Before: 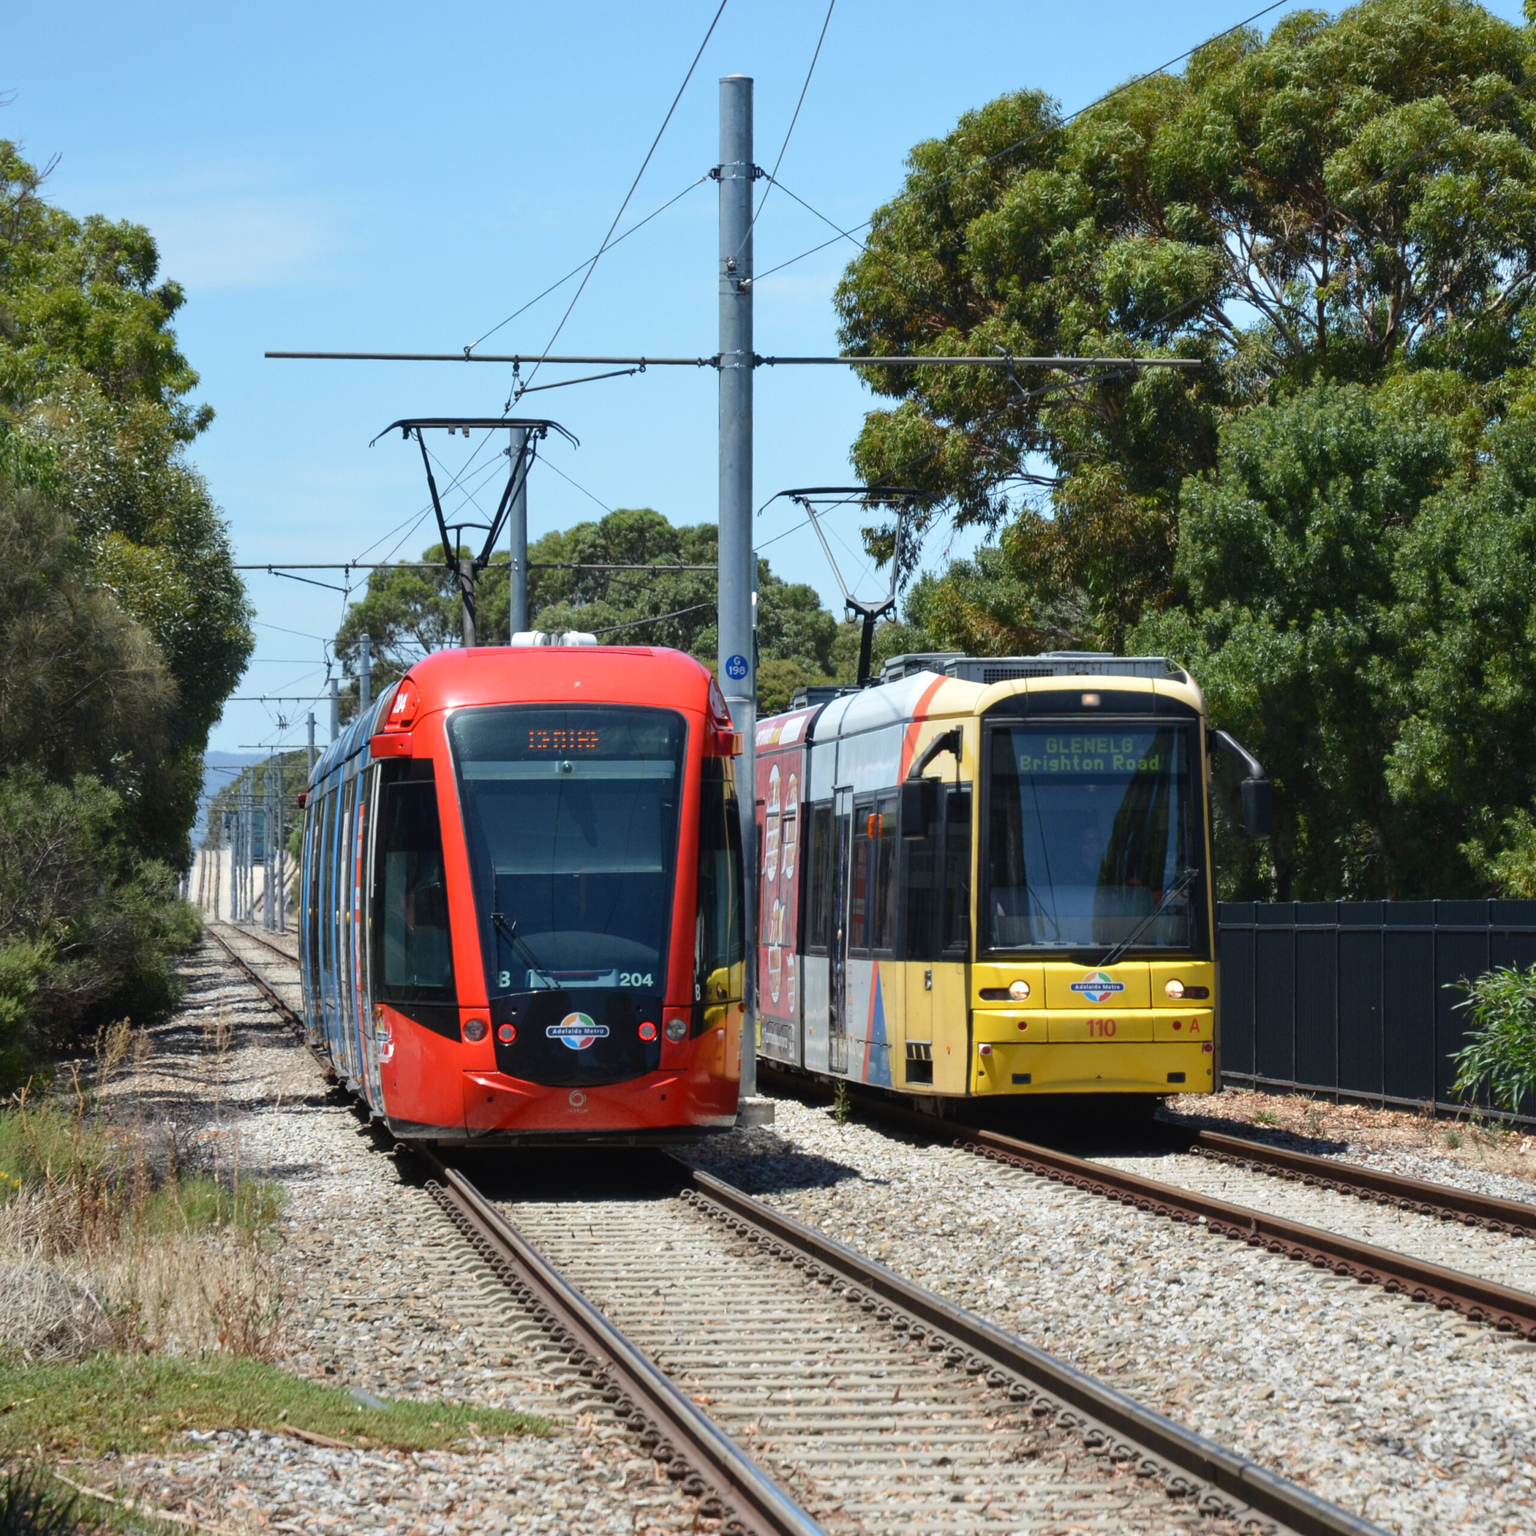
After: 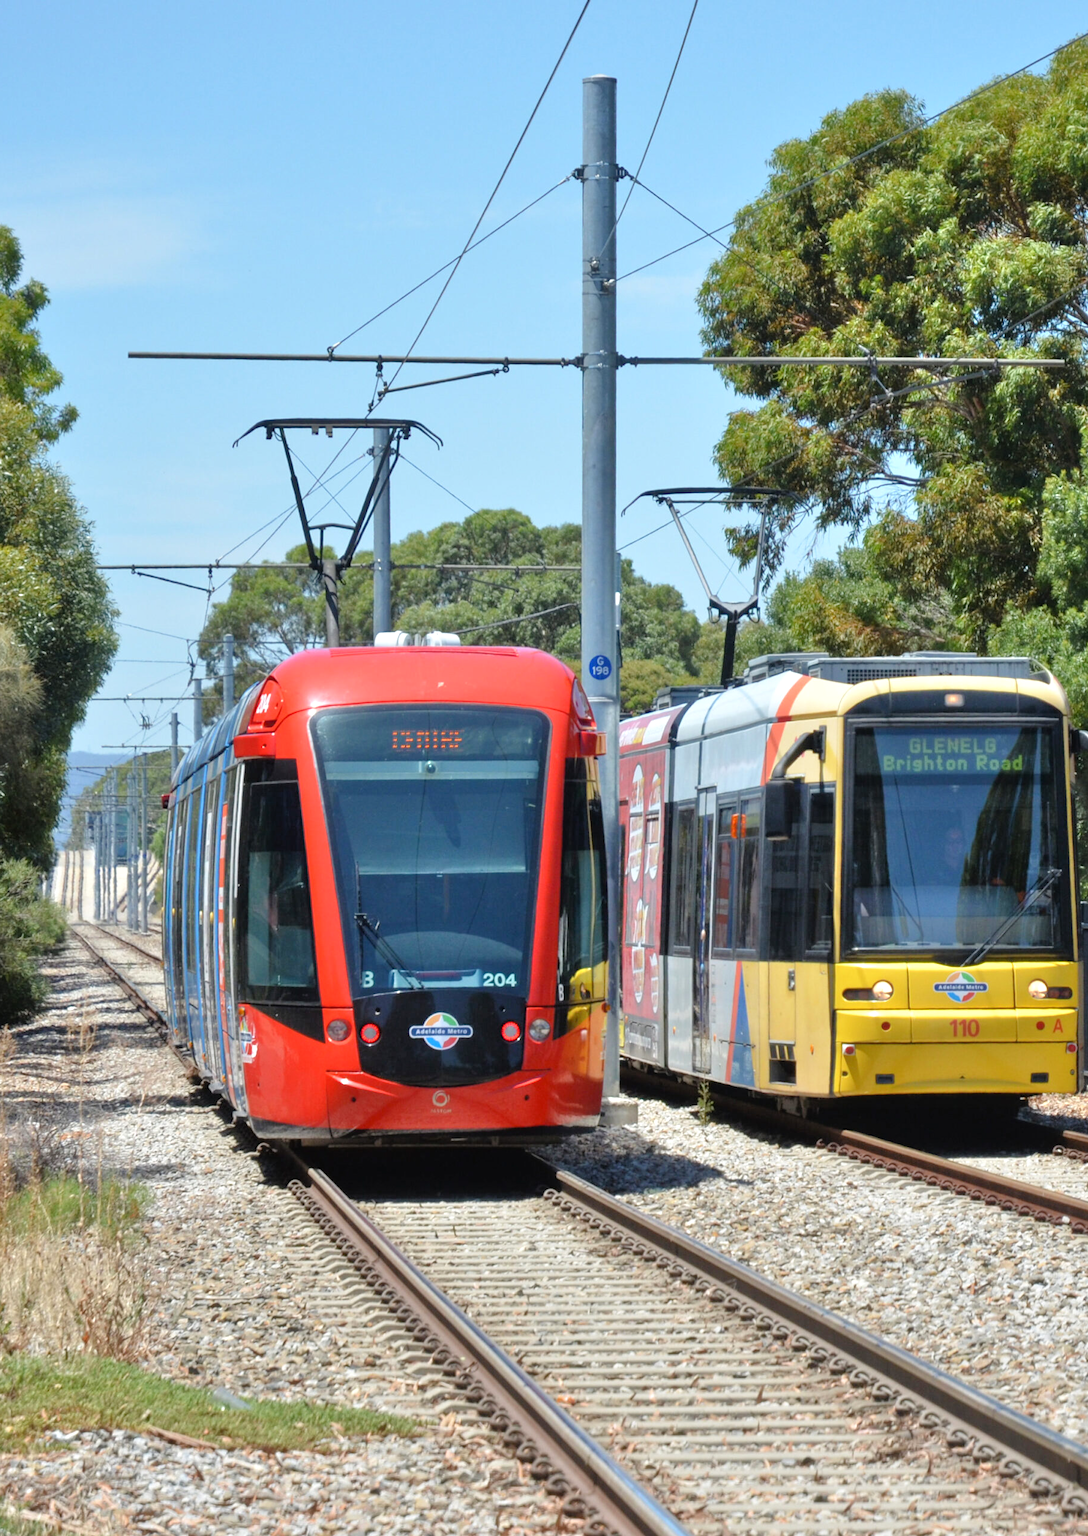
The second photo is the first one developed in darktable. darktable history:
crop and rotate: left 8.944%, right 20.184%
tone equalizer: -7 EV 0.157 EV, -6 EV 0.581 EV, -5 EV 1.15 EV, -4 EV 1.34 EV, -3 EV 1.15 EV, -2 EV 0.6 EV, -1 EV 0.155 EV, luminance estimator HSV value / RGB max
